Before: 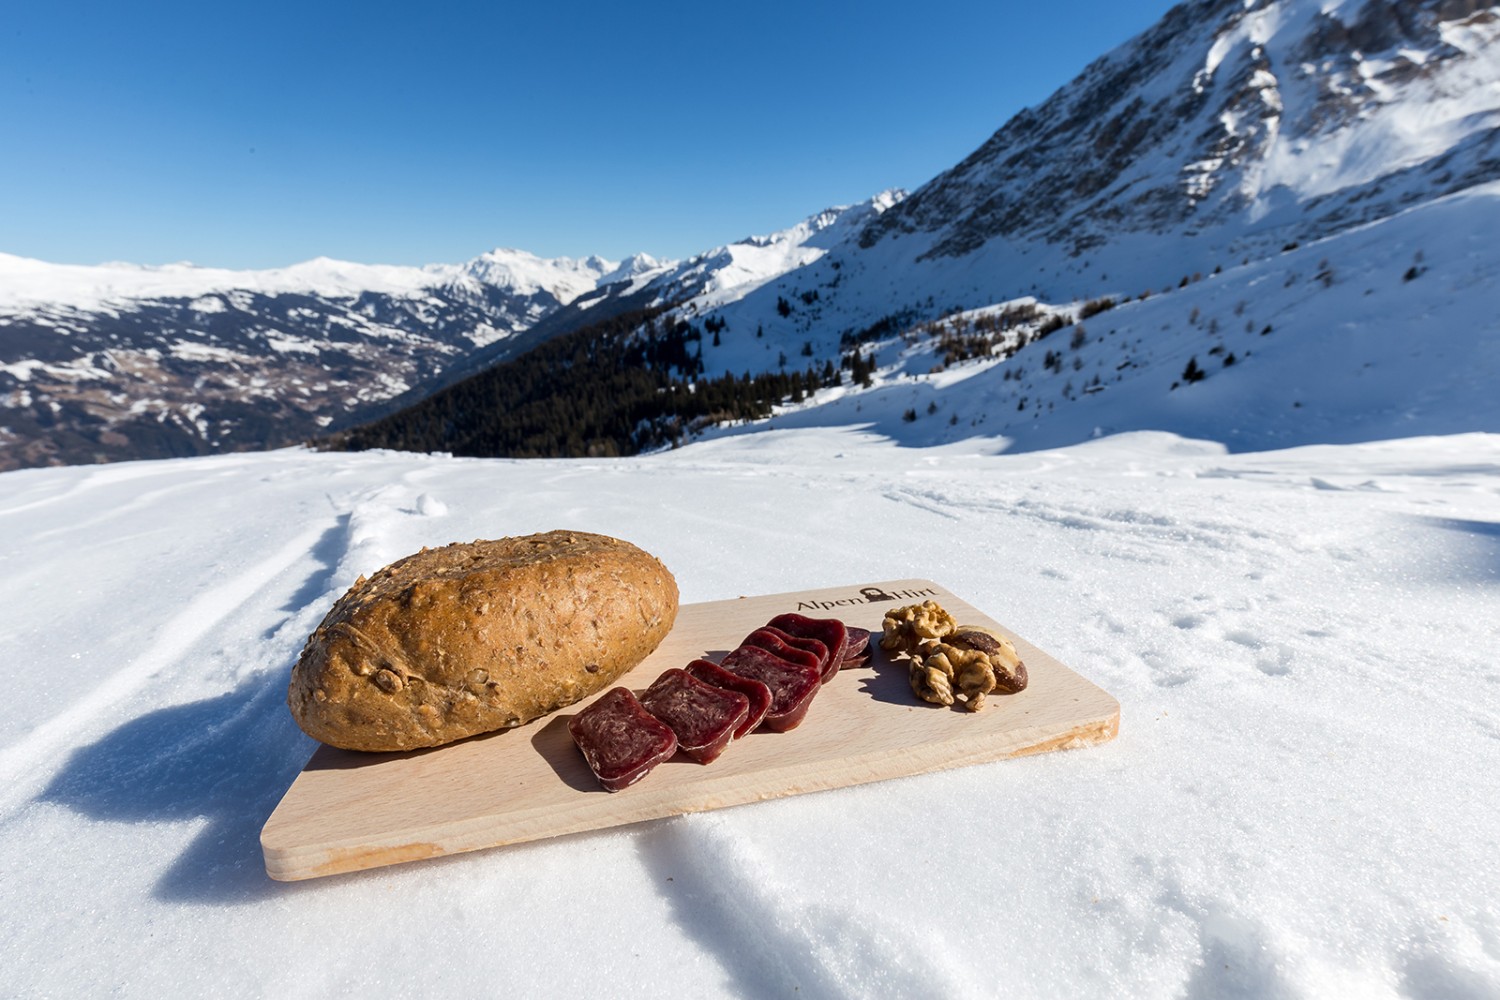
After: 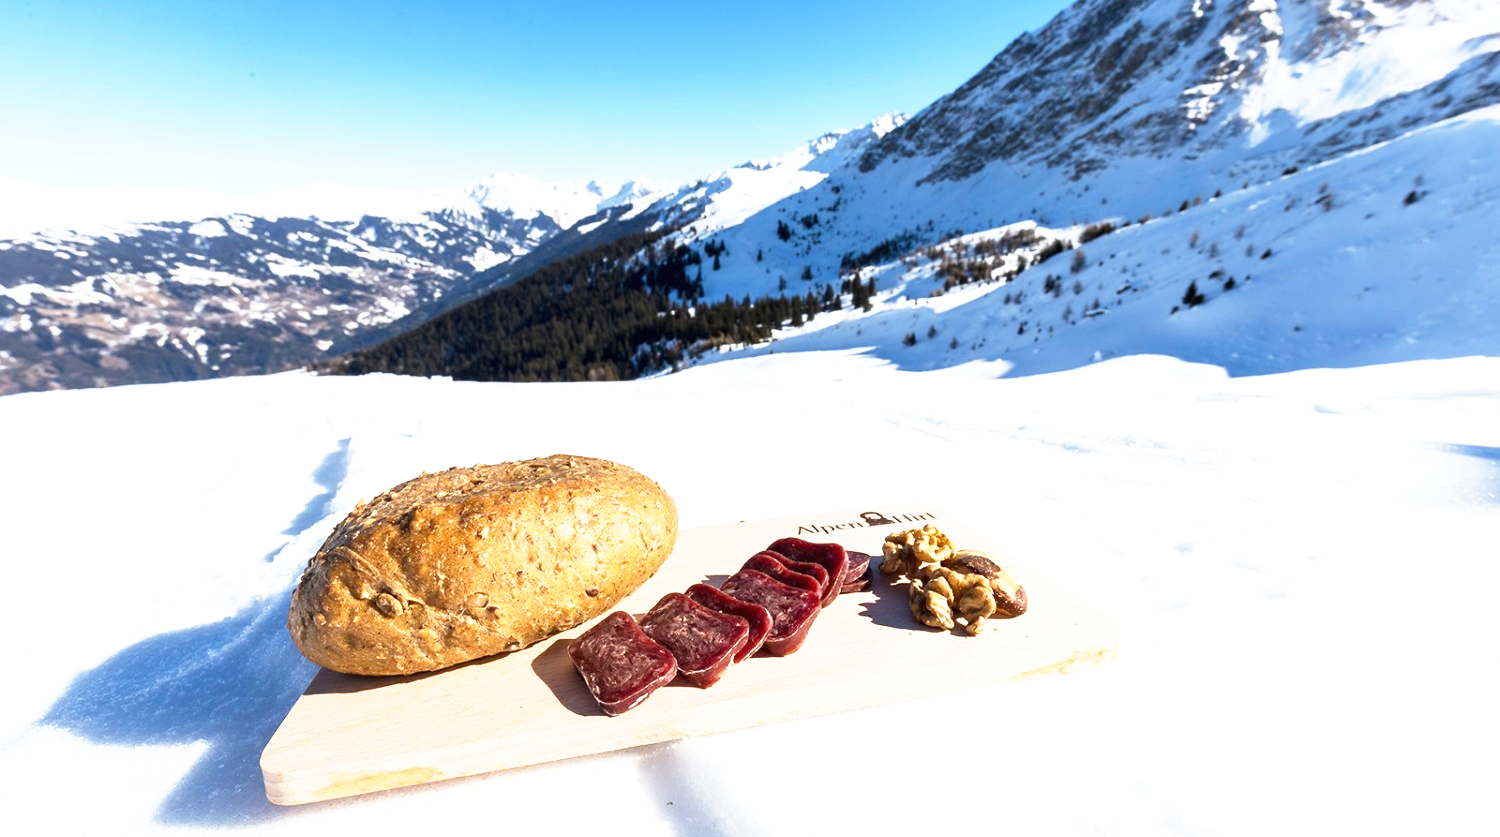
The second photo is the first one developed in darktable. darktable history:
crop: top 7.6%, bottom 7.956%
exposure: black level correction 0, exposure 0.692 EV, compensate highlight preservation false
base curve: curves: ch0 [(0, 0) (0.557, 0.834) (1, 1)], preserve colors none
